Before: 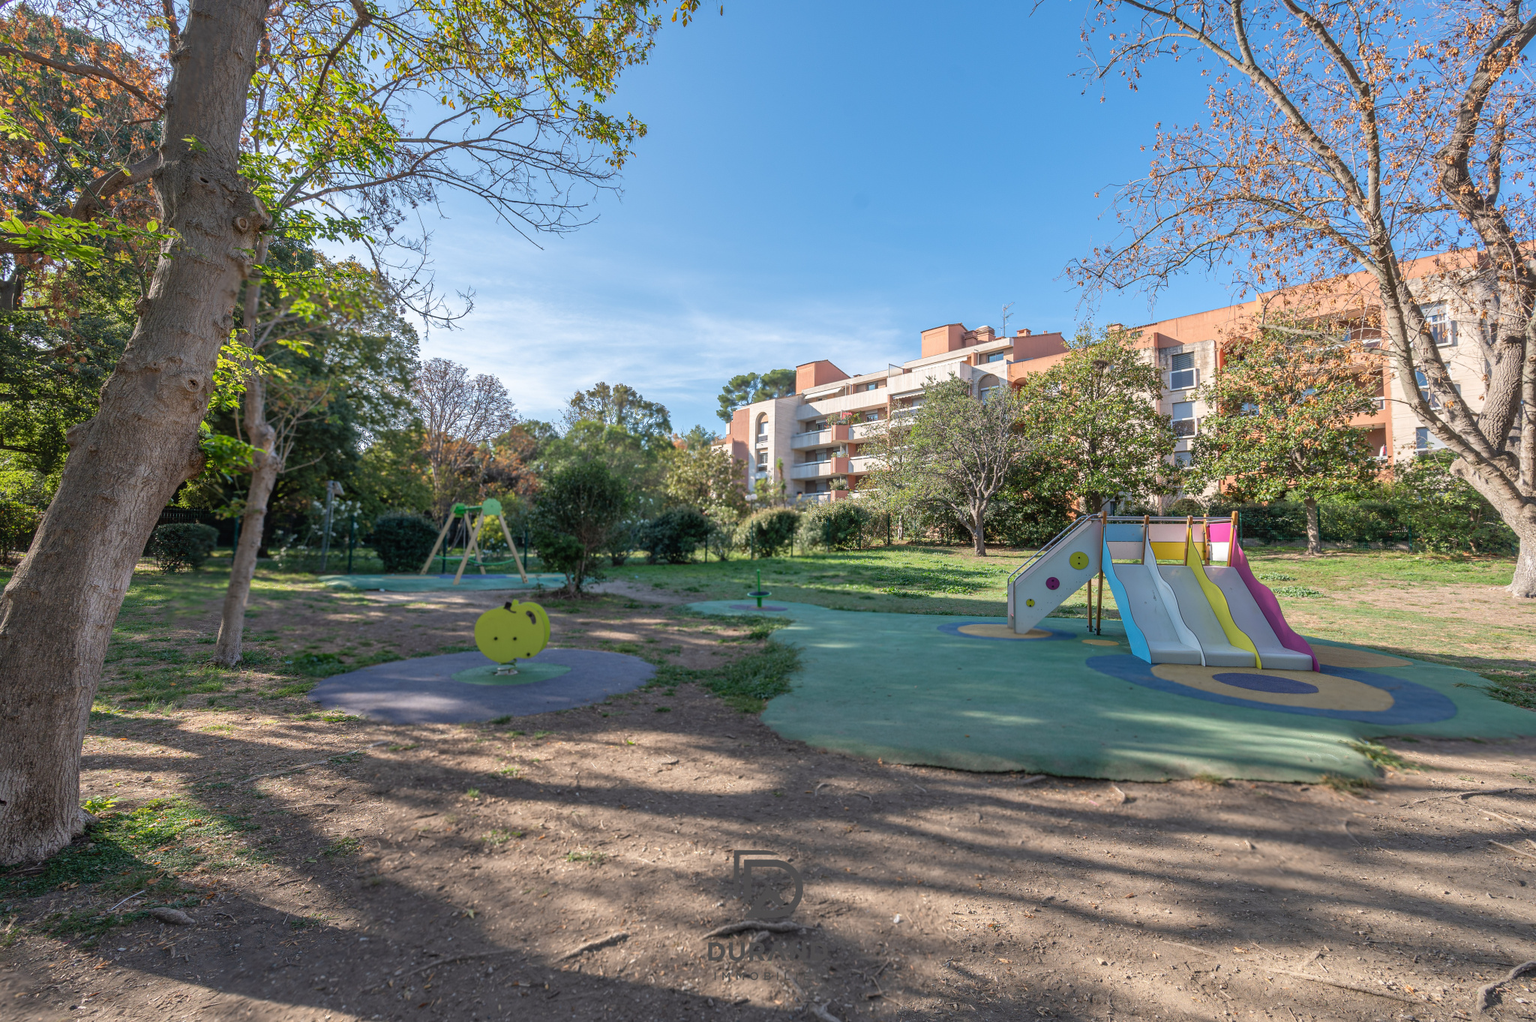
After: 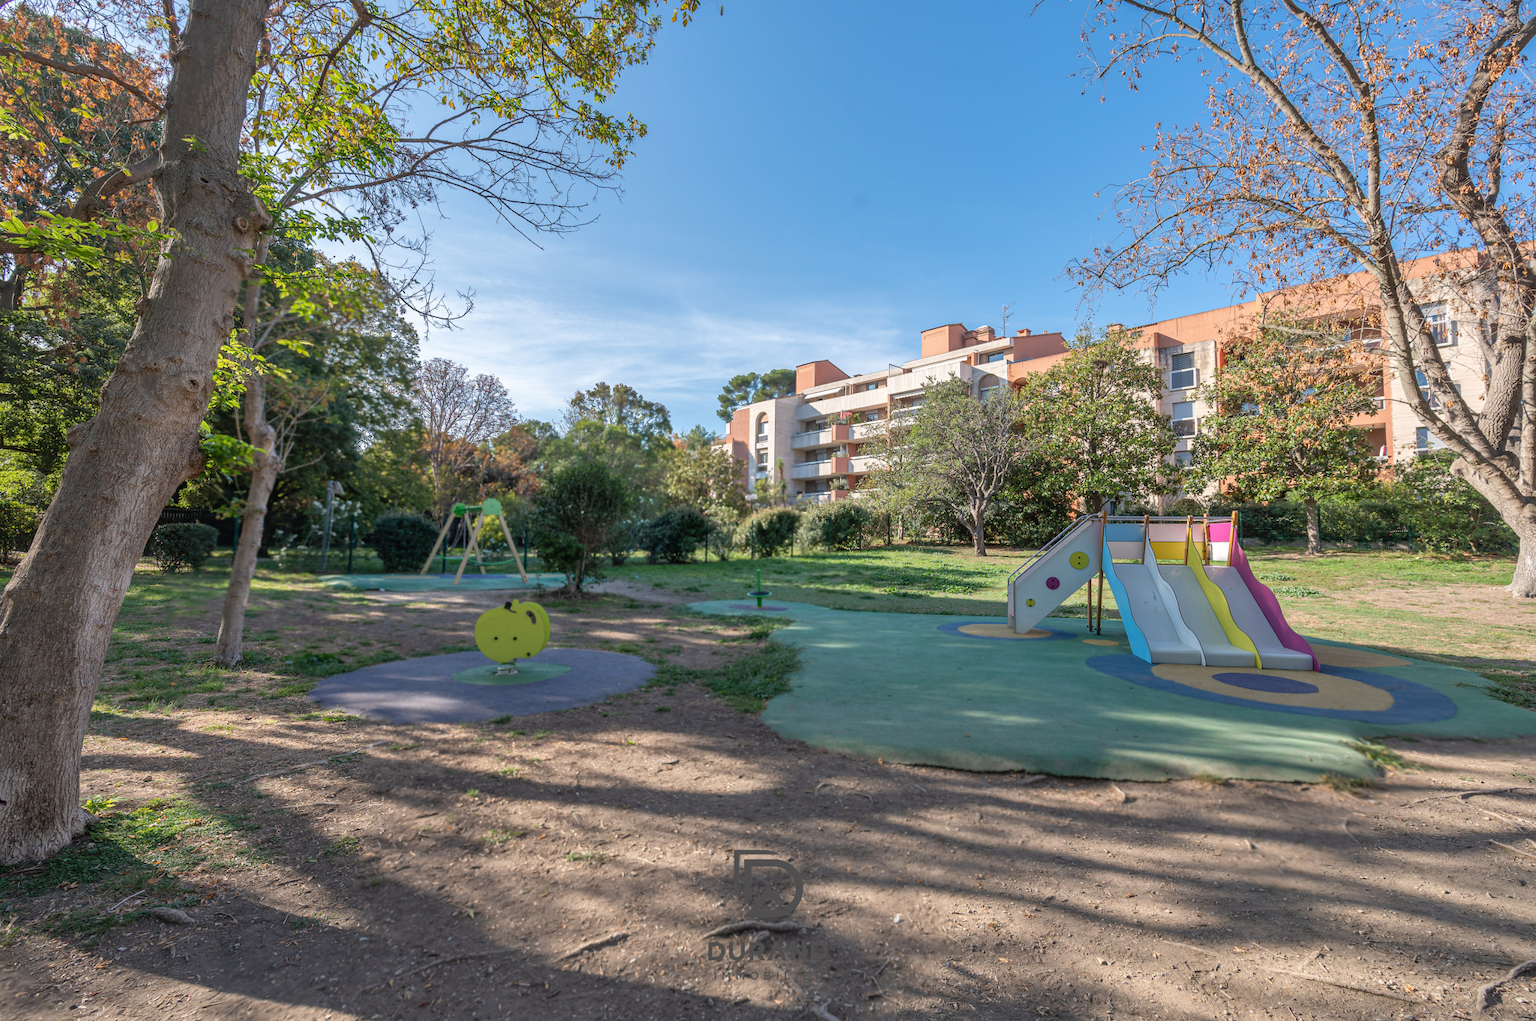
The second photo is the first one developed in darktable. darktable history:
shadows and highlights: shadows 32.34, highlights -32.42, soften with gaussian
